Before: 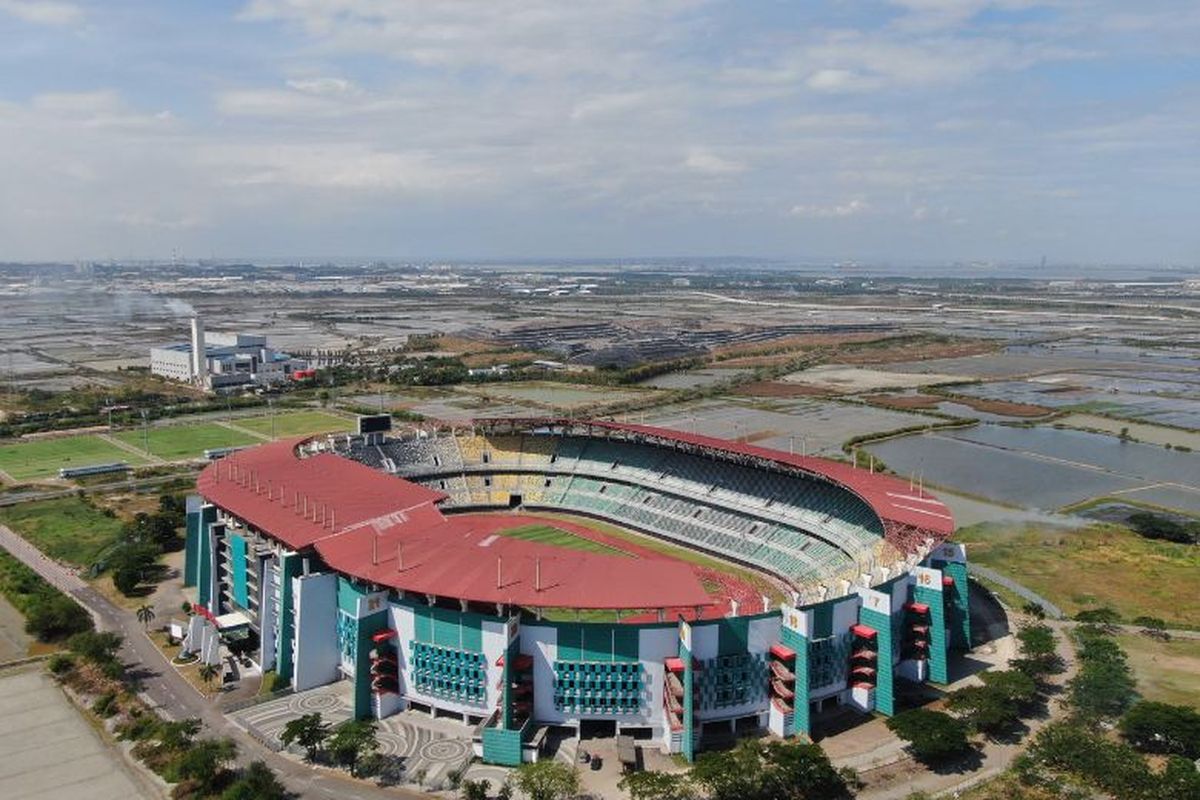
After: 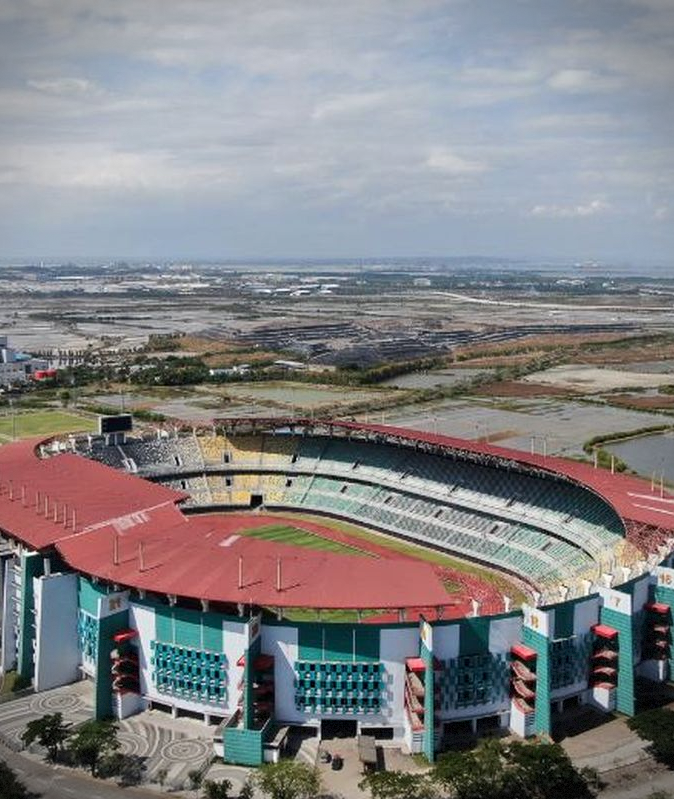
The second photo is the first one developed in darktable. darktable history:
crop: left 21.628%, right 22.128%, bottom 0.002%
vignetting: dithering 8-bit output
contrast brightness saturation: contrast 0.095, brightness 0.01, saturation 0.018
local contrast: mode bilateral grid, contrast 19, coarseness 50, detail 119%, midtone range 0.2
